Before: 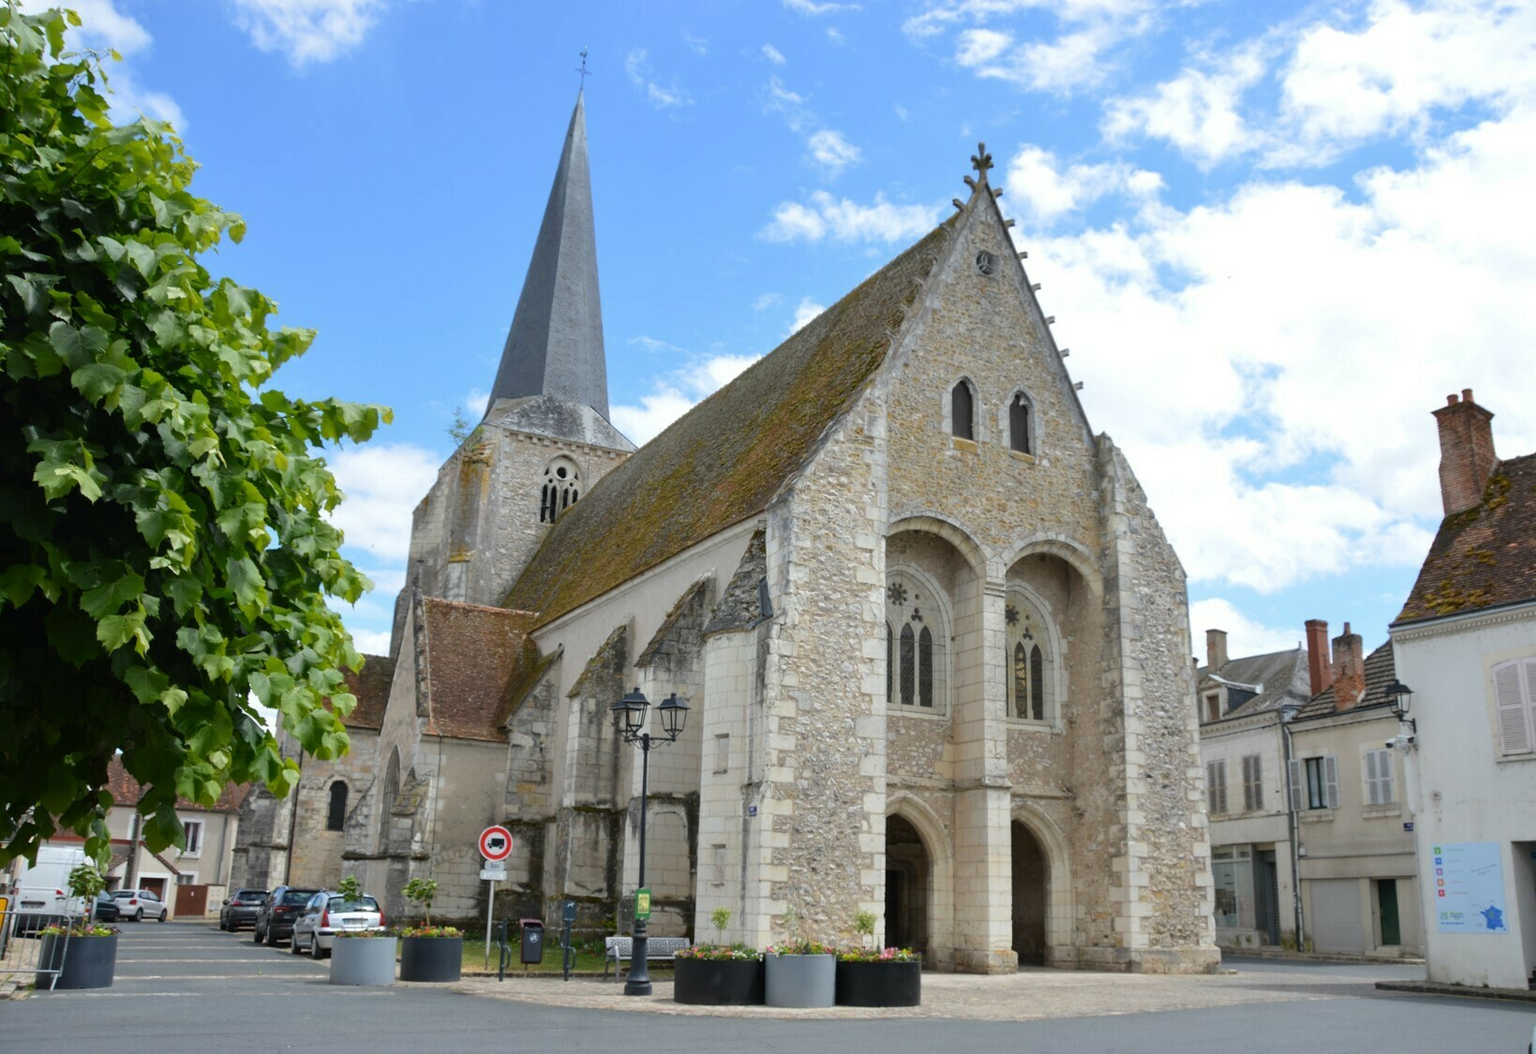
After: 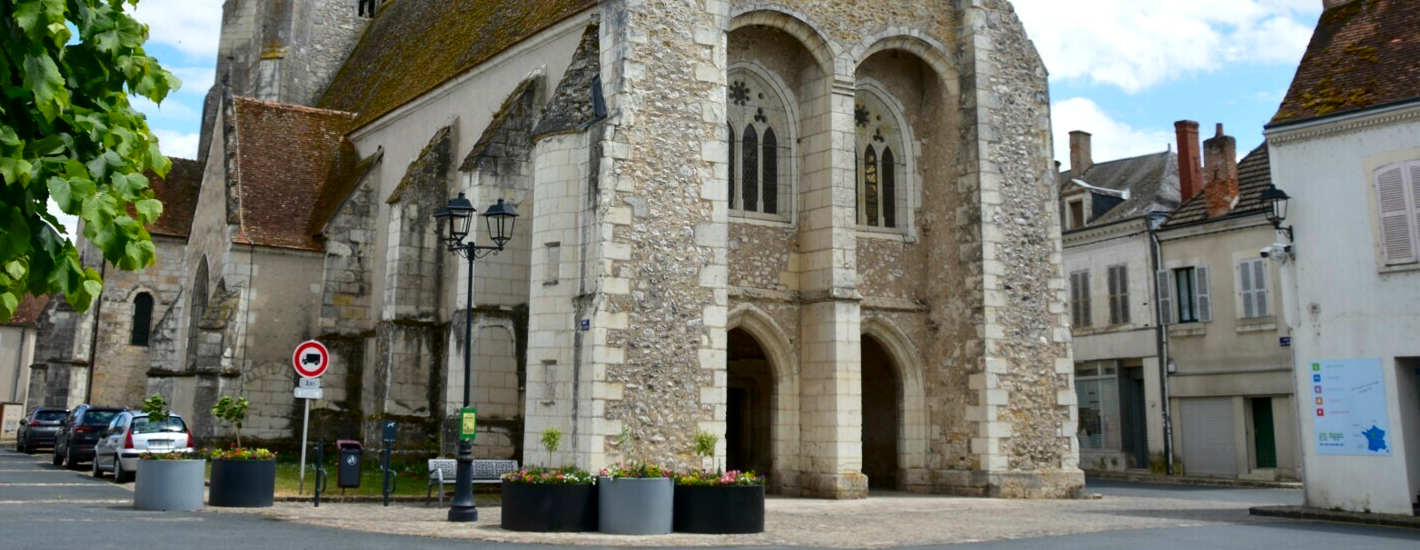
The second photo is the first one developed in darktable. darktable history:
crop and rotate: left 13.306%, top 48.129%, bottom 2.928%
local contrast: mode bilateral grid, contrast 20, coarseness 50, detail 120%, midtone range 0.2
contrast brightness saturation: contrast 0.12, brightness -0.12, saturation 0.2
